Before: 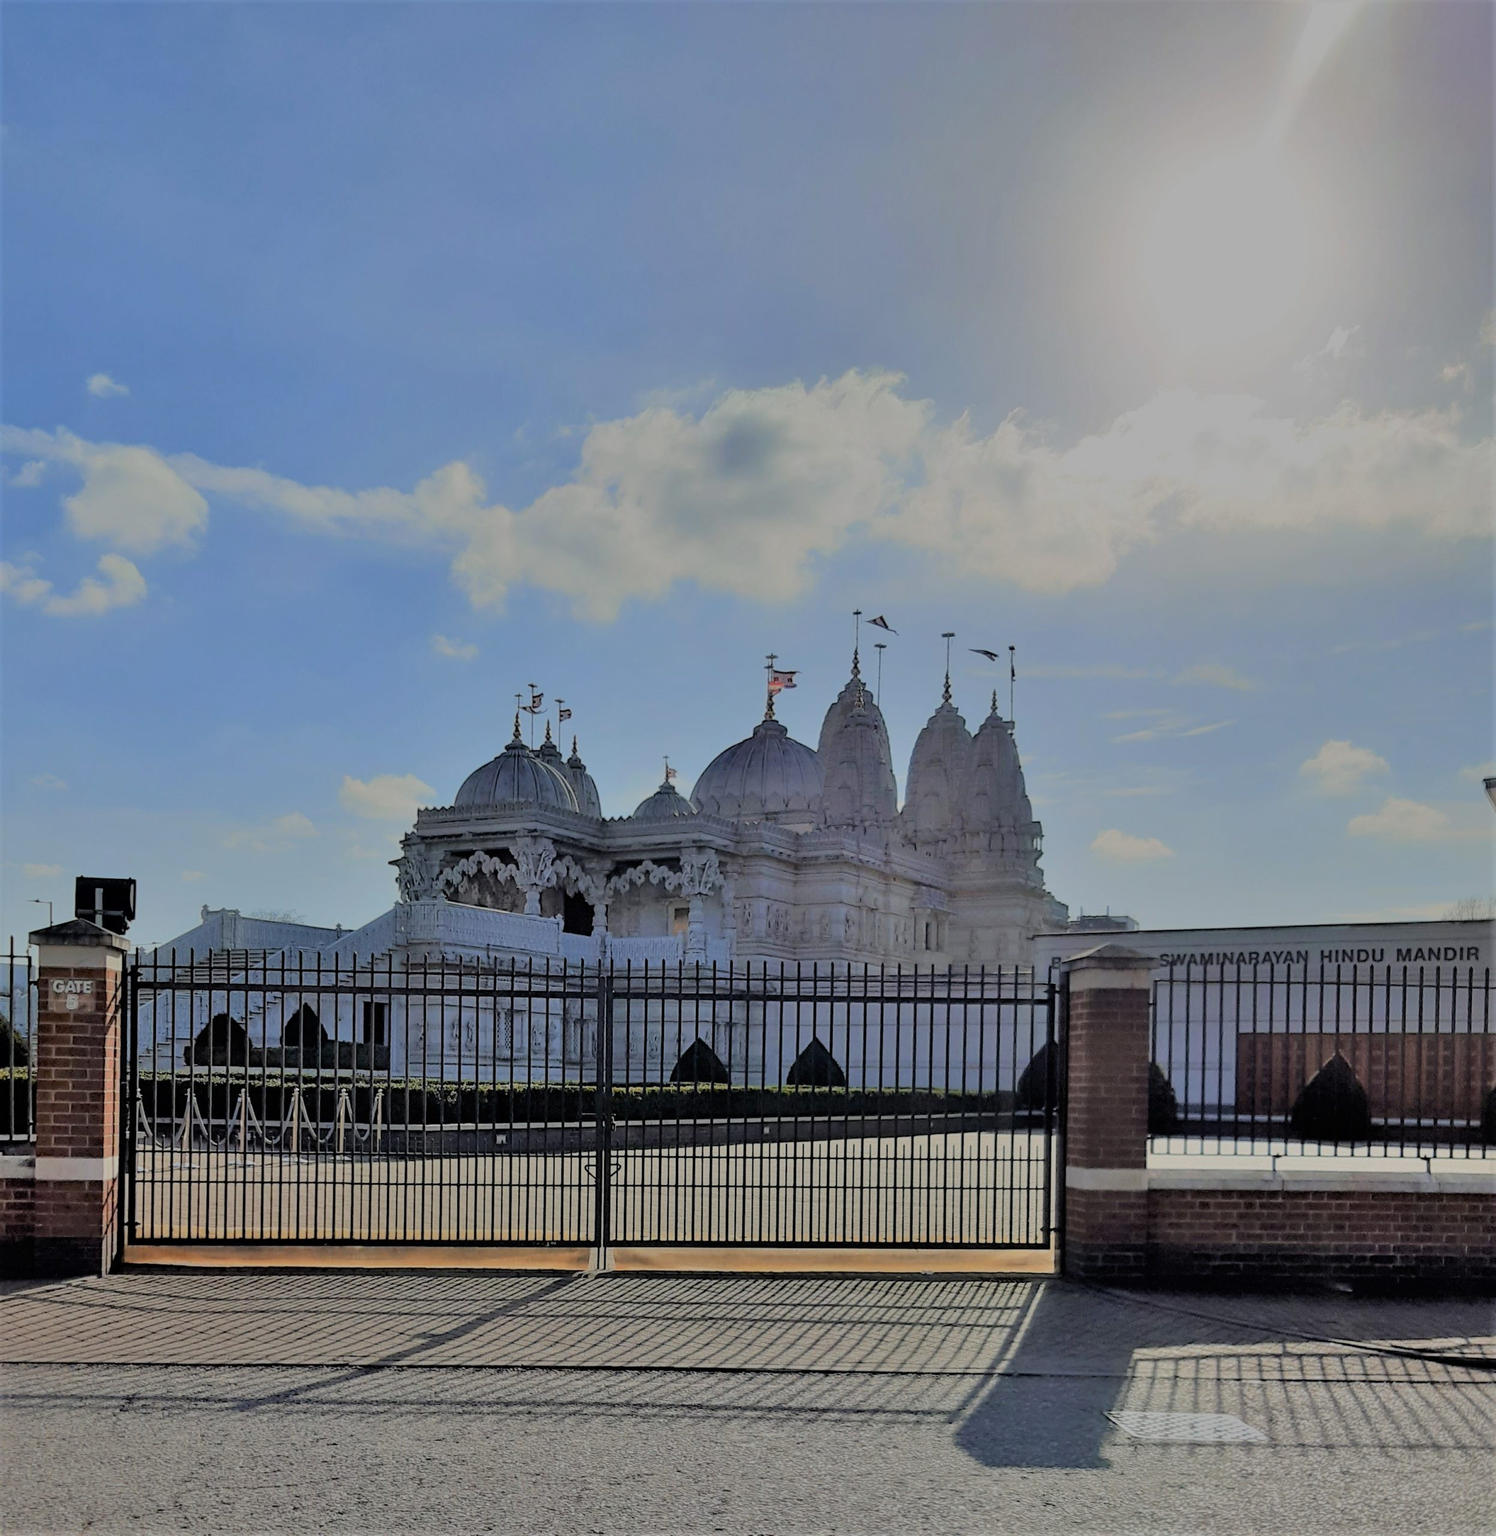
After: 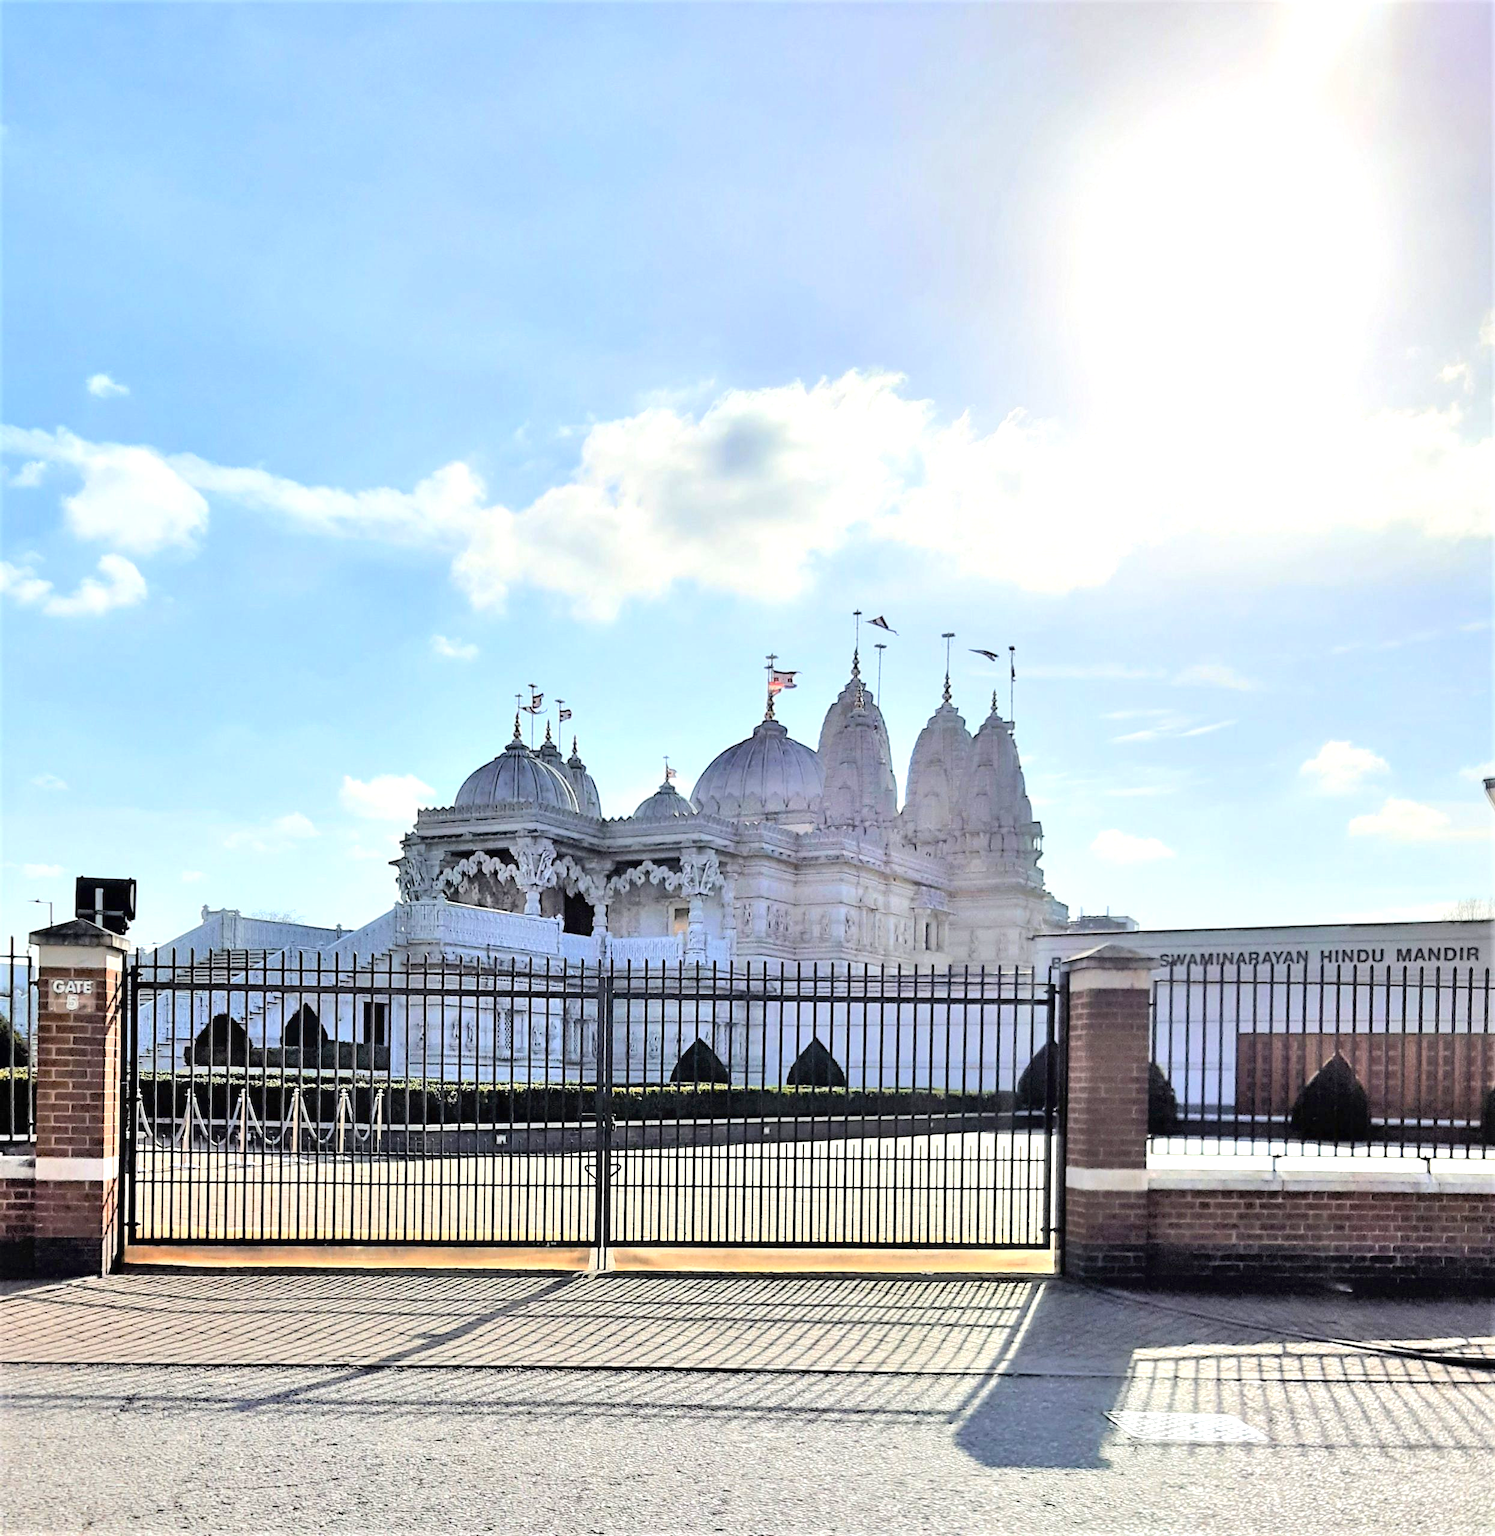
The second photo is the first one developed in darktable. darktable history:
exposure: black level correction 0, exposure 1.511 EV, compensate highlight preservation false
